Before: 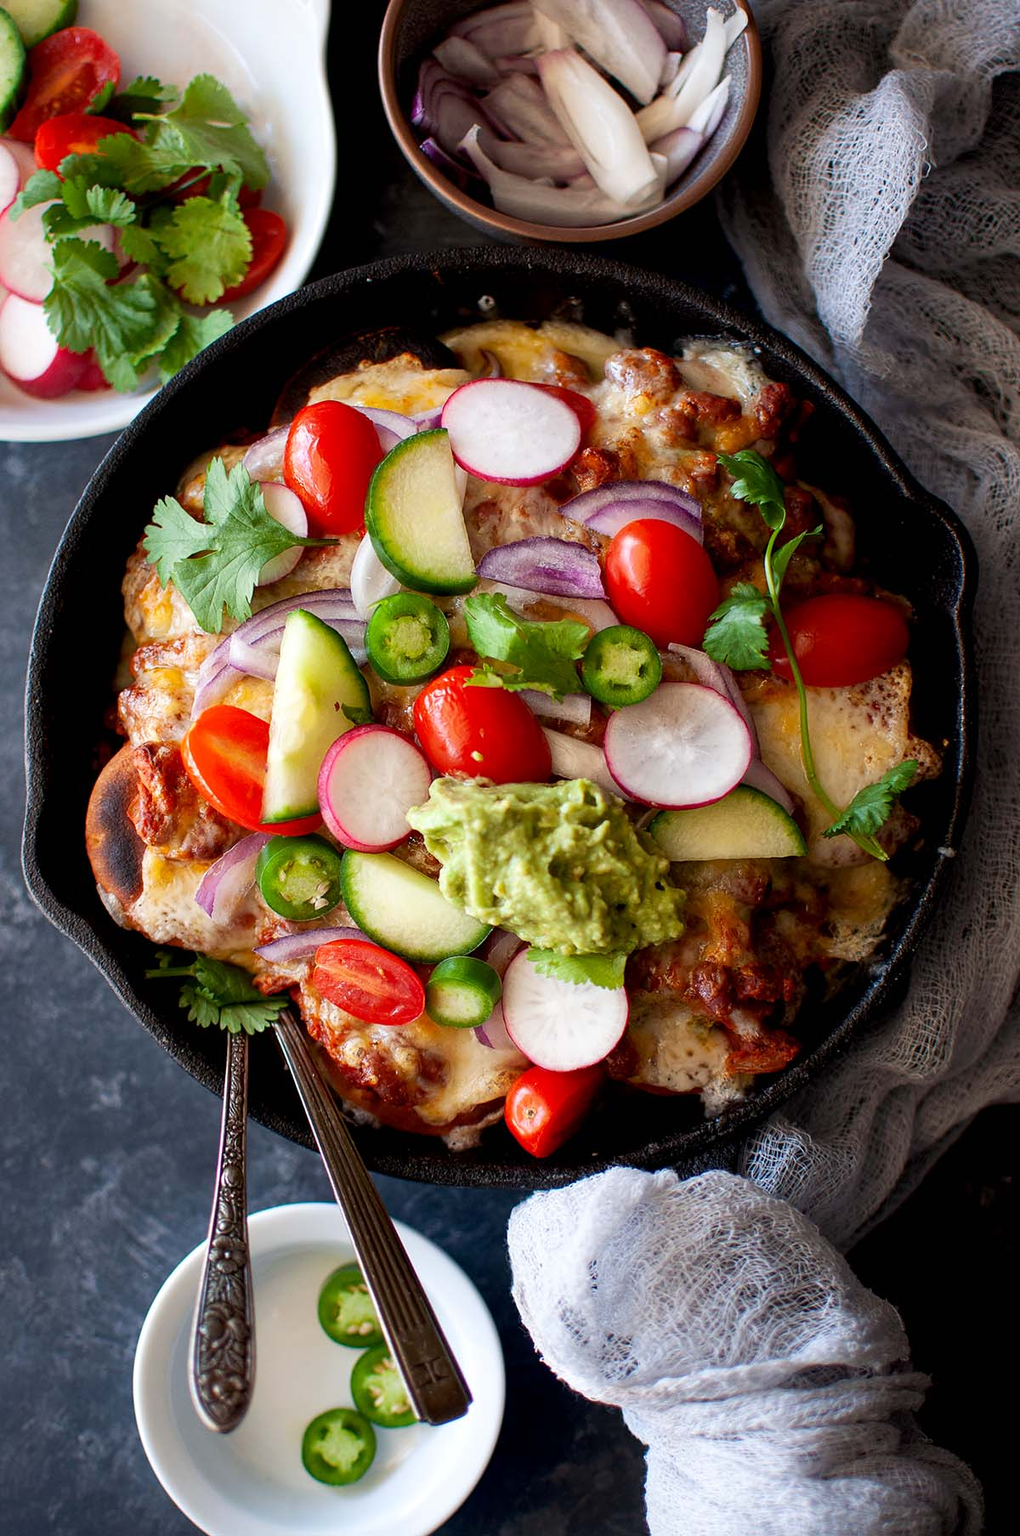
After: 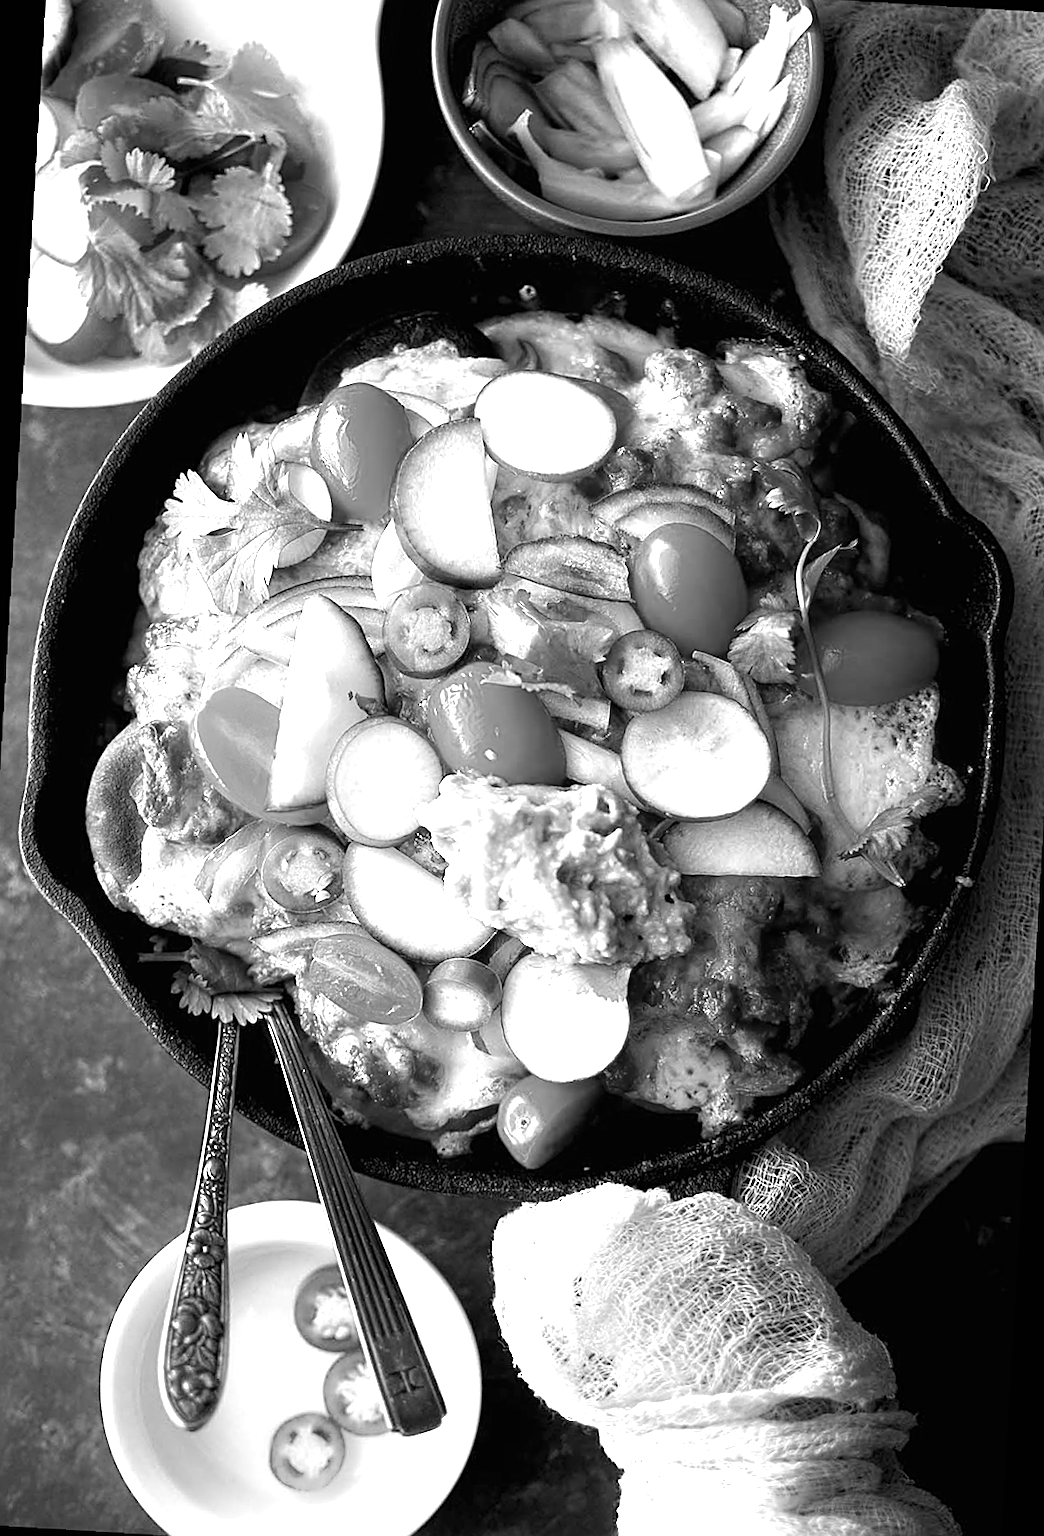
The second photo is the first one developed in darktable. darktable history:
base curve: curves: ch0 [(0, 0) (0.74, 0.67) (1, 1)]
shadows and highlights: shadows -24.28, highlights 49.77, soften with gaussian
crop and rotate: angle -1.69°
exposure: black level correction 0, exposure 1.1 EV, compensate exposure bias true, compensate highlight preservation false
sharpen: on, module defaults
color correction: highlights a* 11.96, highlights b* 11.58
rotate and perspective: rotation 1.72°, automatic cropping off
monochrome: a -6.99, b 35.61, size 1.4
